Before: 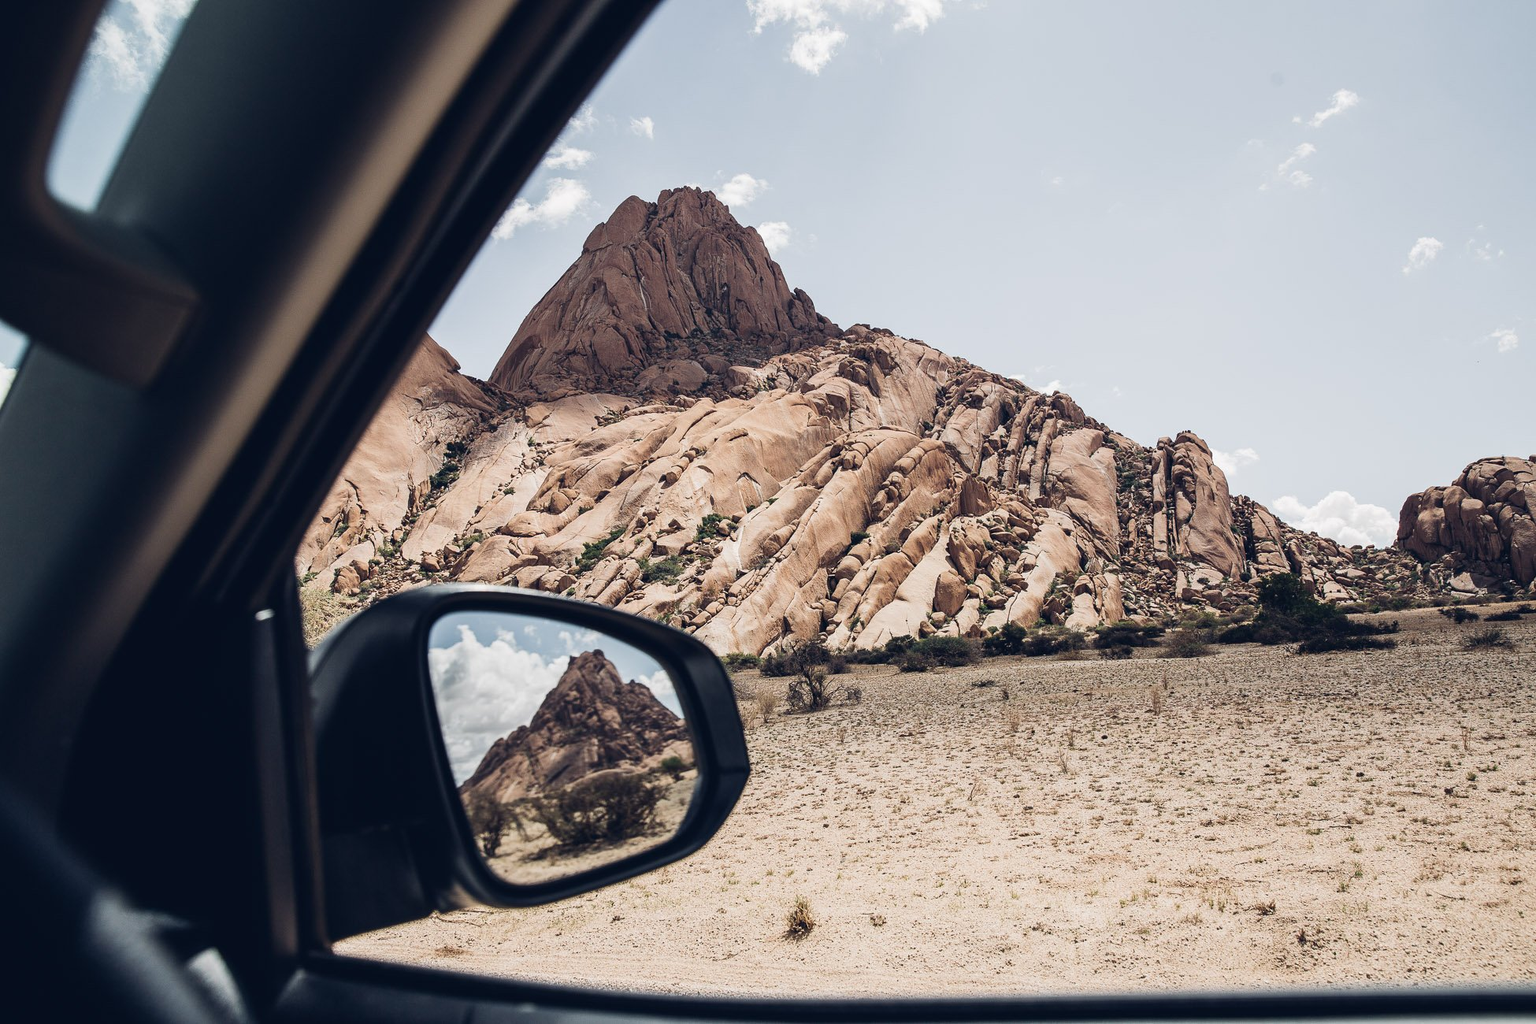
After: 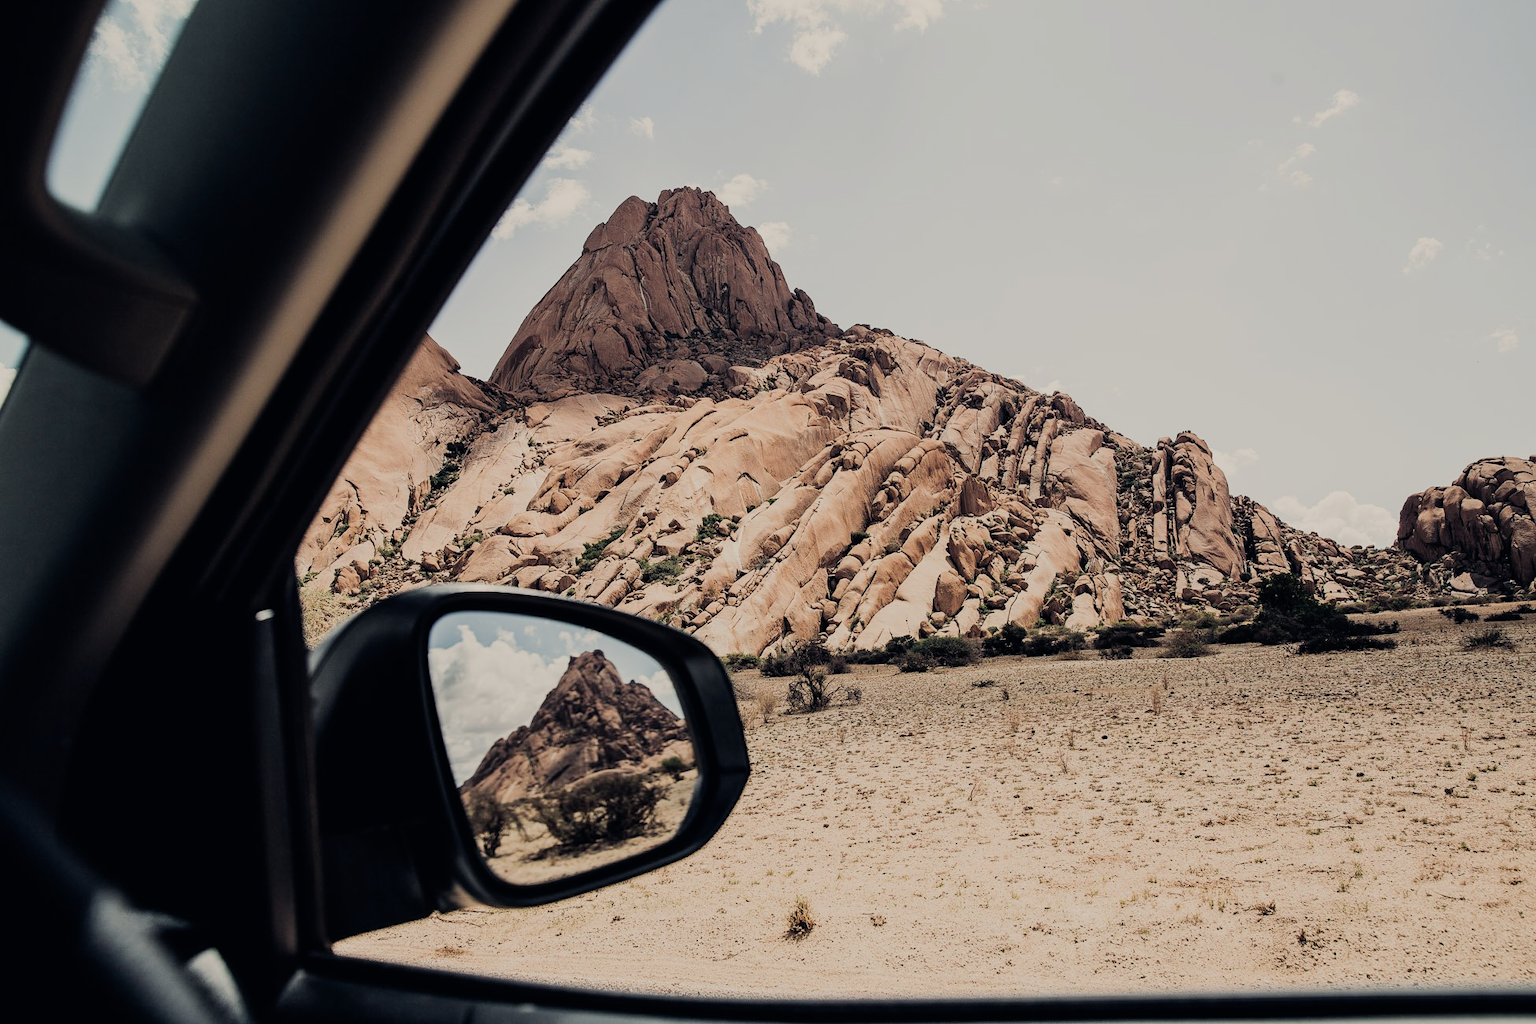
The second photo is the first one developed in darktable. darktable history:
white balance: red 1.045, blue 0.932
filmic rgb: black relative exposure -9.22 EV, white relative exposure 6.77 EV, hardness 3.07, contrast 1.05
